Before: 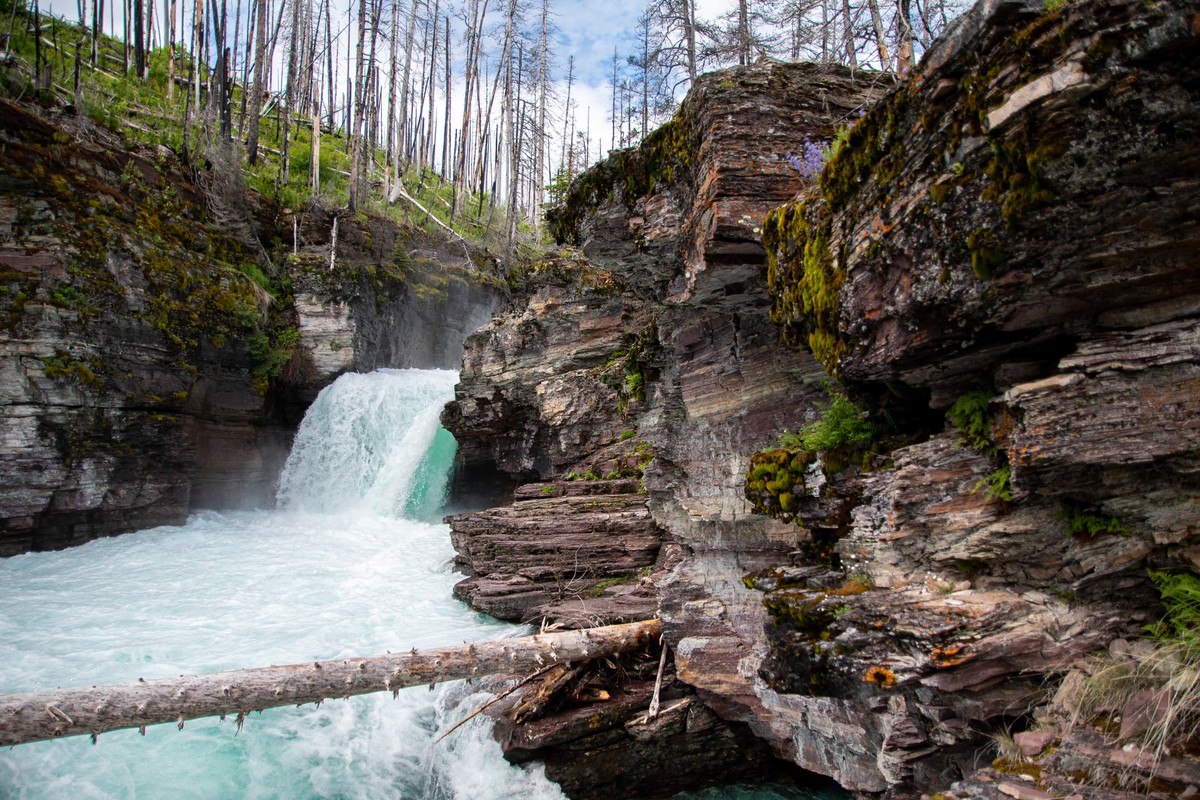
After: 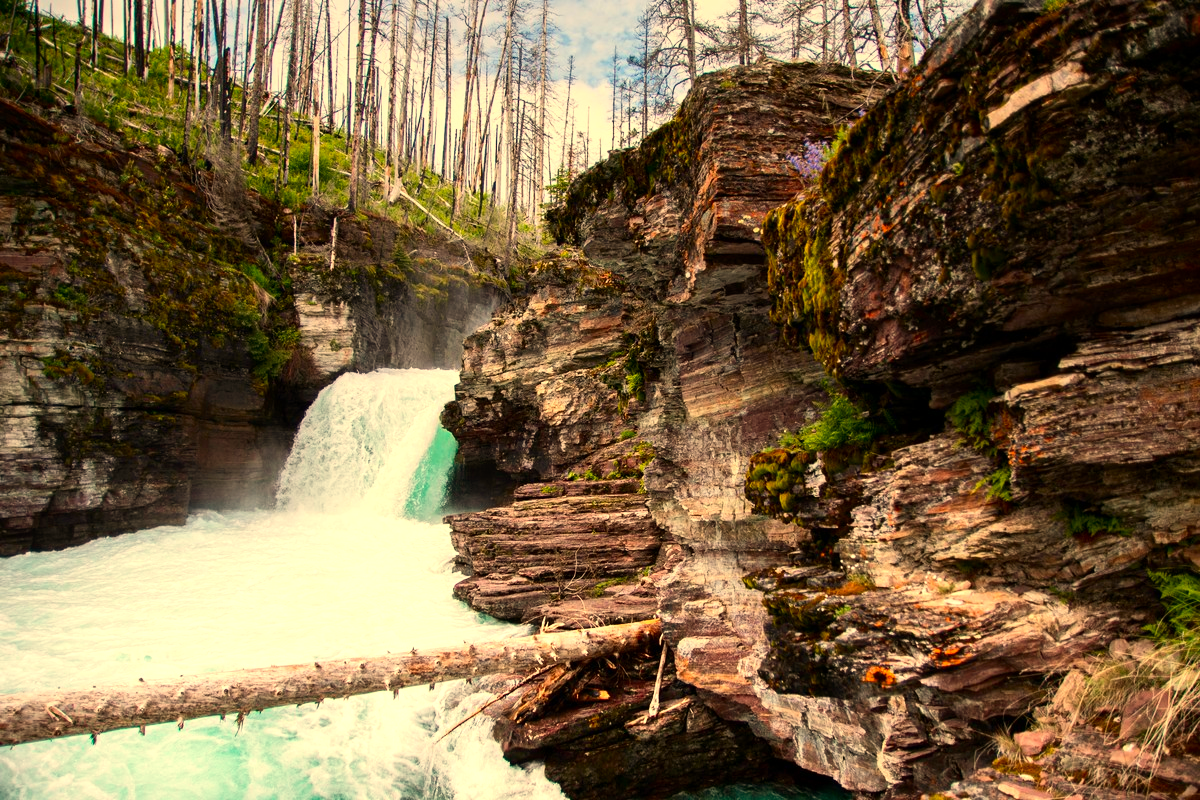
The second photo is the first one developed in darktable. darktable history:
white balance: red 1.138, green 0.996, blue 0.812
graduated density: on, module defaults
exposure: exposure 0.559 EV, compensate highlight preservation false
contrast brightness saturation: contrast 0.16, saturation 0.32
